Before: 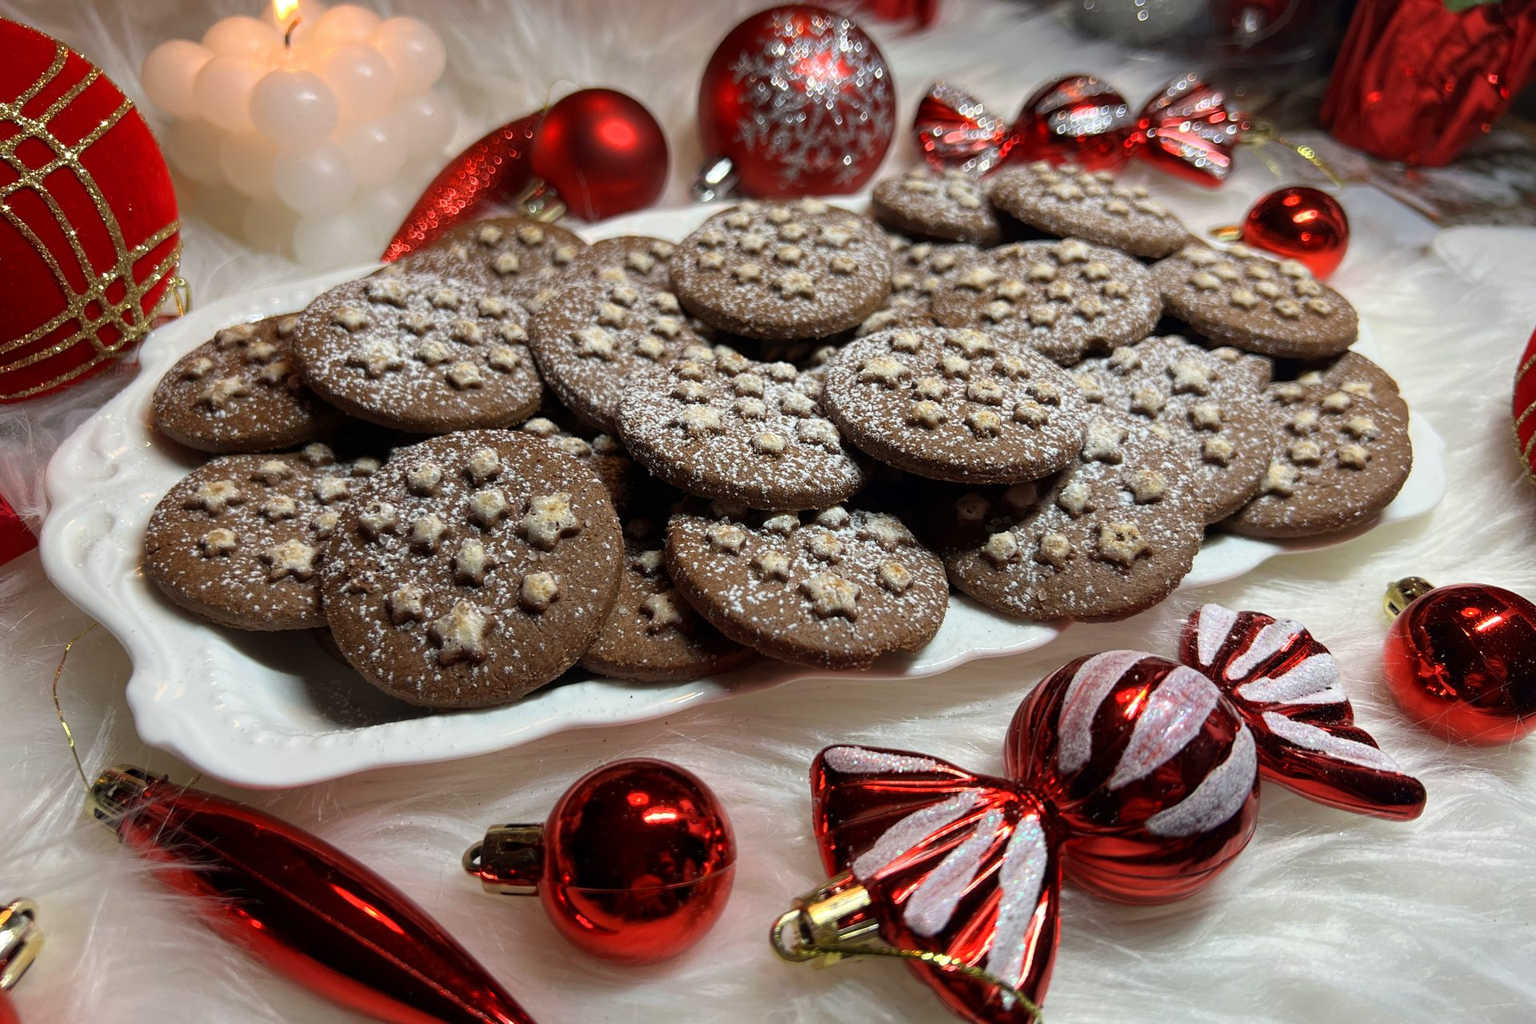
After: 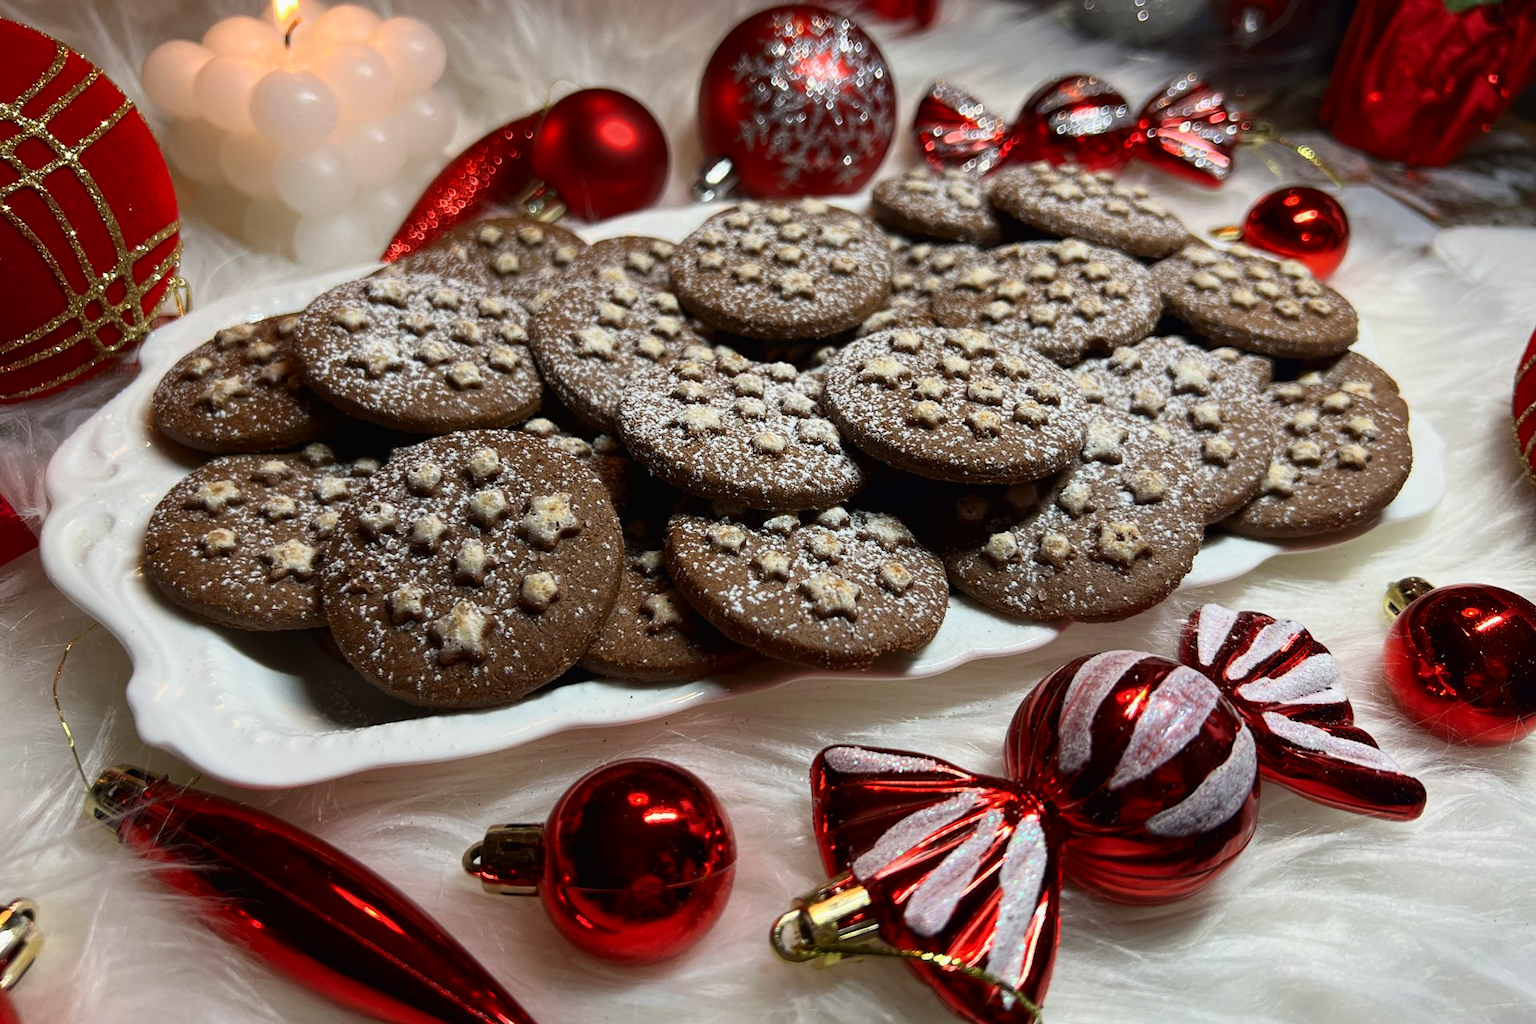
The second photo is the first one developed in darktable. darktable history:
tone curve: curves: ch0 [(0.016, 0.011) (0.204, 0.146) (0.515, 0.476) (0.78, 0.795) (1, 0.981)], color space Lab, independent channels, preserve colors none
